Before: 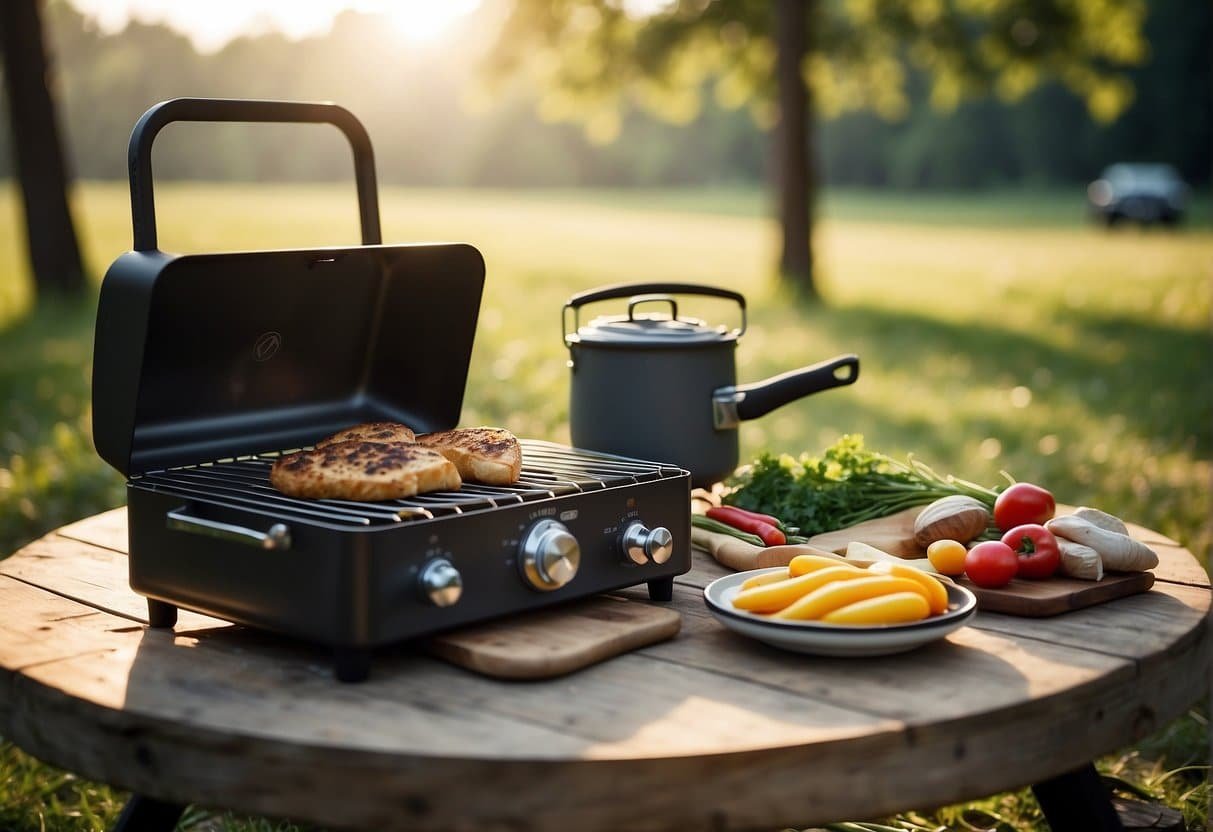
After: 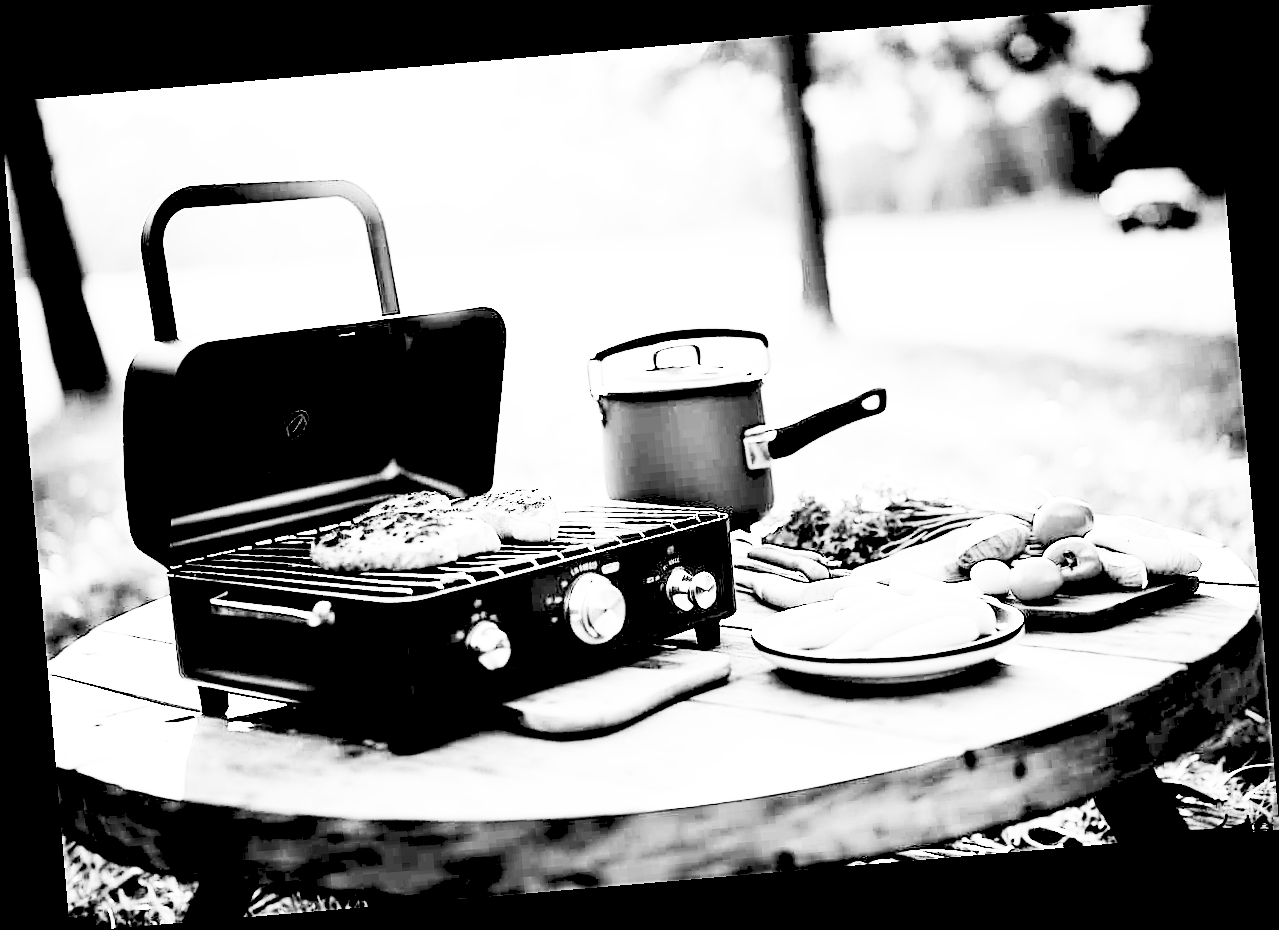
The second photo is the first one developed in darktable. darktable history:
sharpen: on, module defaults
rgb levels: levels [[0.027, 0.429, 0.996], [0, 0.5, 1], [0, 0.5, 1]]
crop: bottom 0.071%
base curve: curves: ch0 [(0, 0) (0.028, 0.03) (0.121, 0.232) (0.46, 0.748) (0.859, 0.968) (1, 1)], preserve colors none
exposure: black level correction 0.001, exposure 0.5 EV, compensate exposure bias true, compensate highlight preservation false
rotate and perspective: rotation -4.86°, automatic cropping off
tone equalizer: on, module defaults
contrast brightness saturation: contrast 0.53, brightness 0.47, saturation -1
